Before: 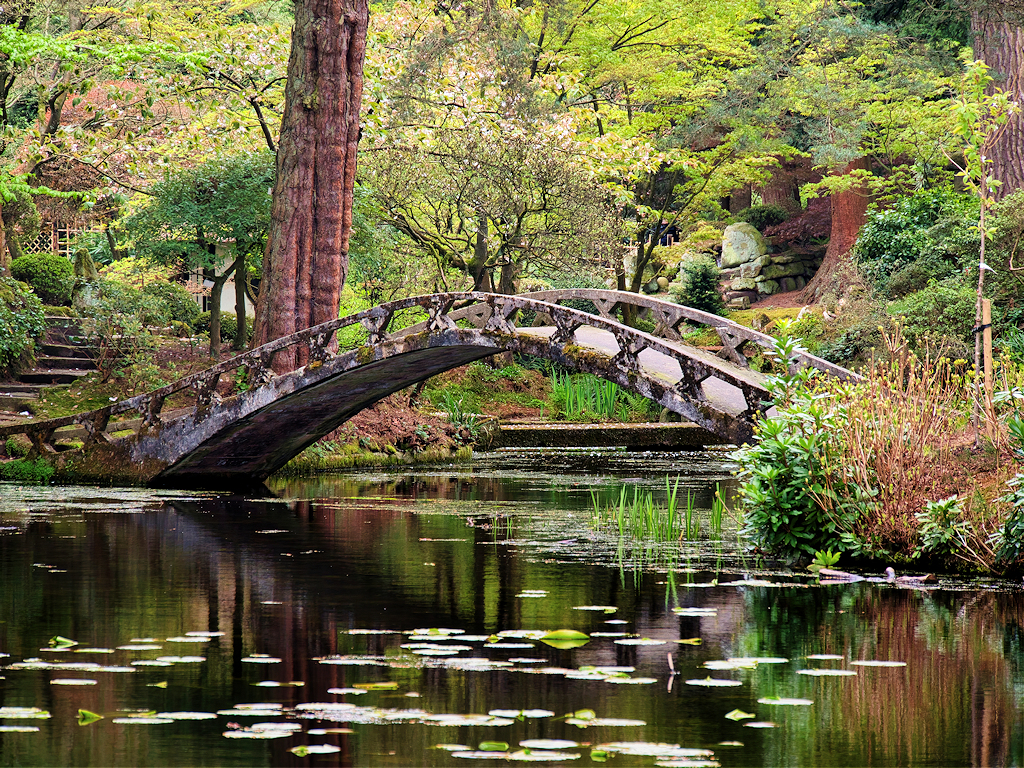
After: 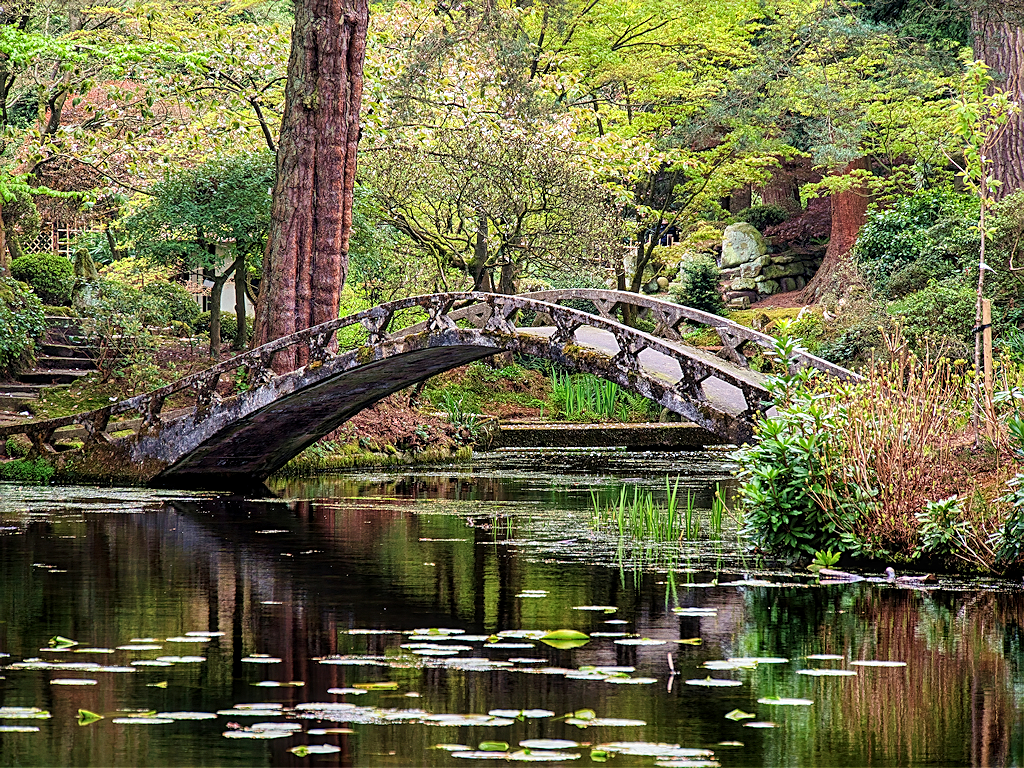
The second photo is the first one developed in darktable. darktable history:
sharpen: on, module defaults
local contrast: on, module defaults
white balance: red 0.982, blue 1.018
